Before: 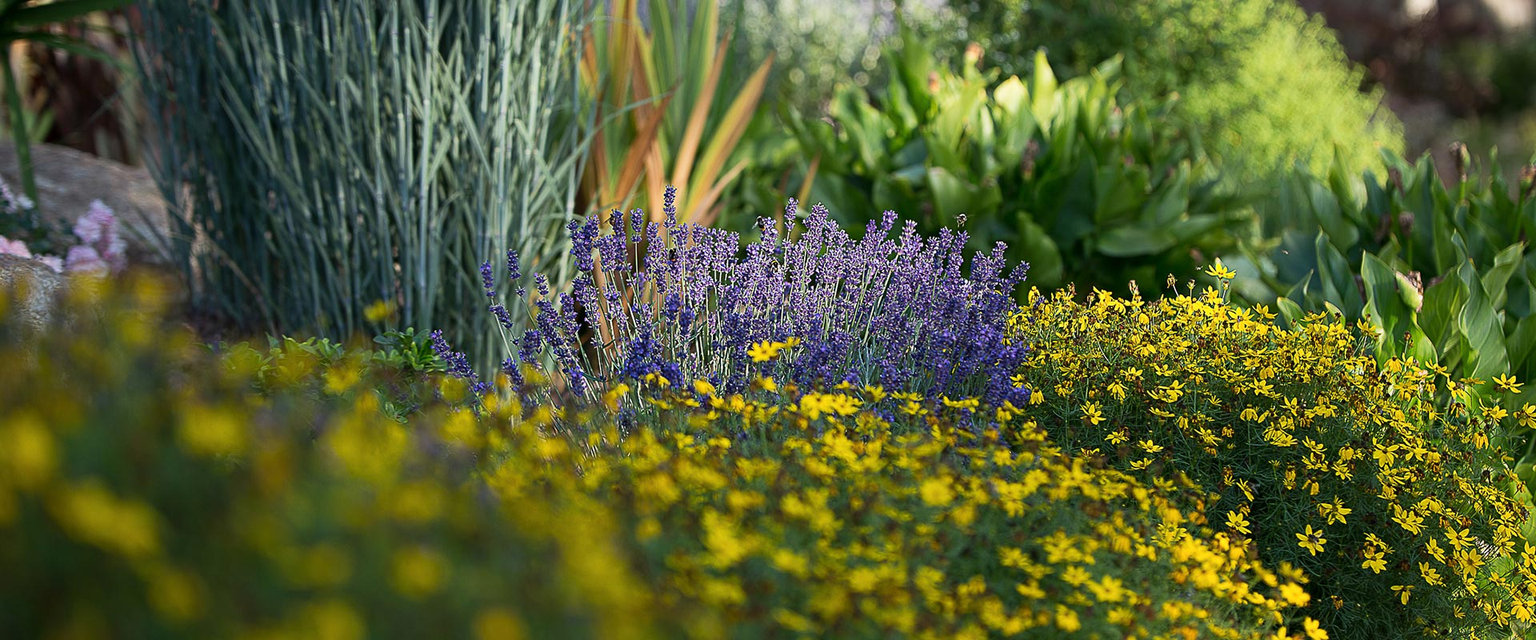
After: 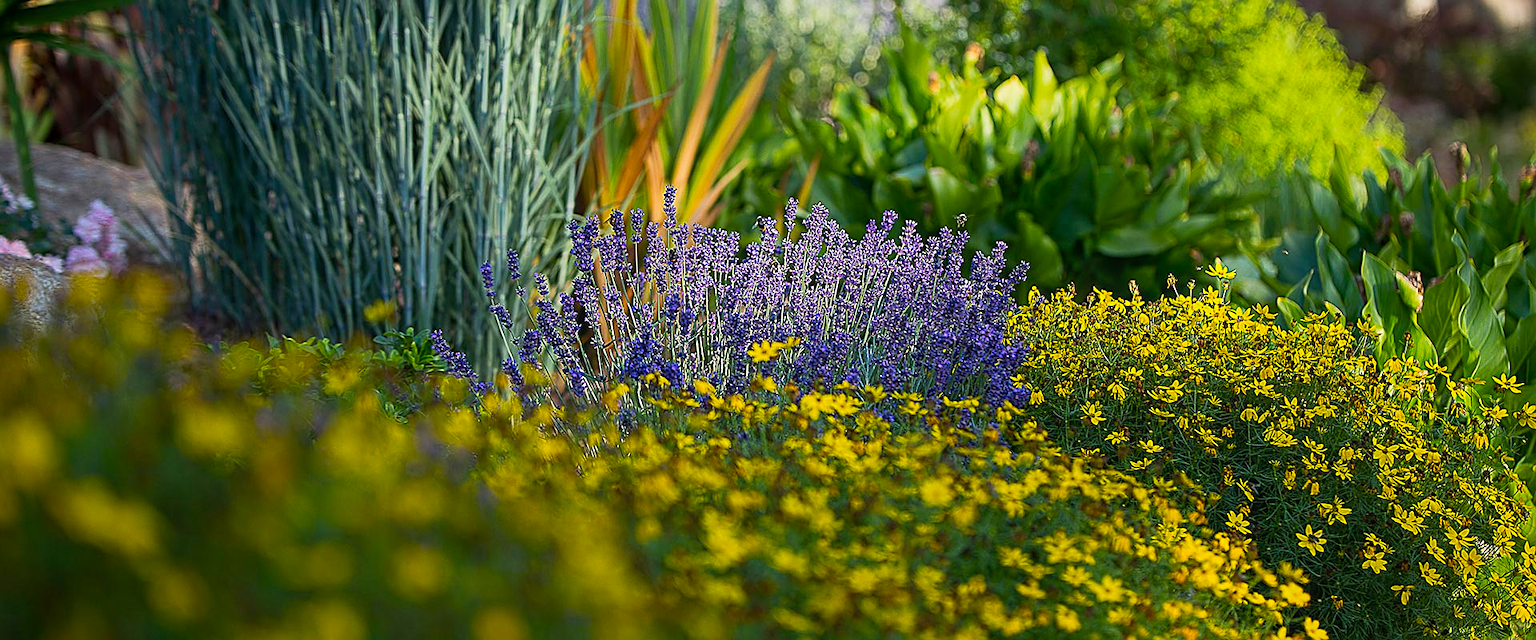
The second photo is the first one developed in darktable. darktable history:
sharpen: on, module defaults
local contrast: detail 110%
levels: levels [0, 0.498, 1]
color balance rgb: perceptual saturation grading › global saturation 30%, global vibrance 20%
